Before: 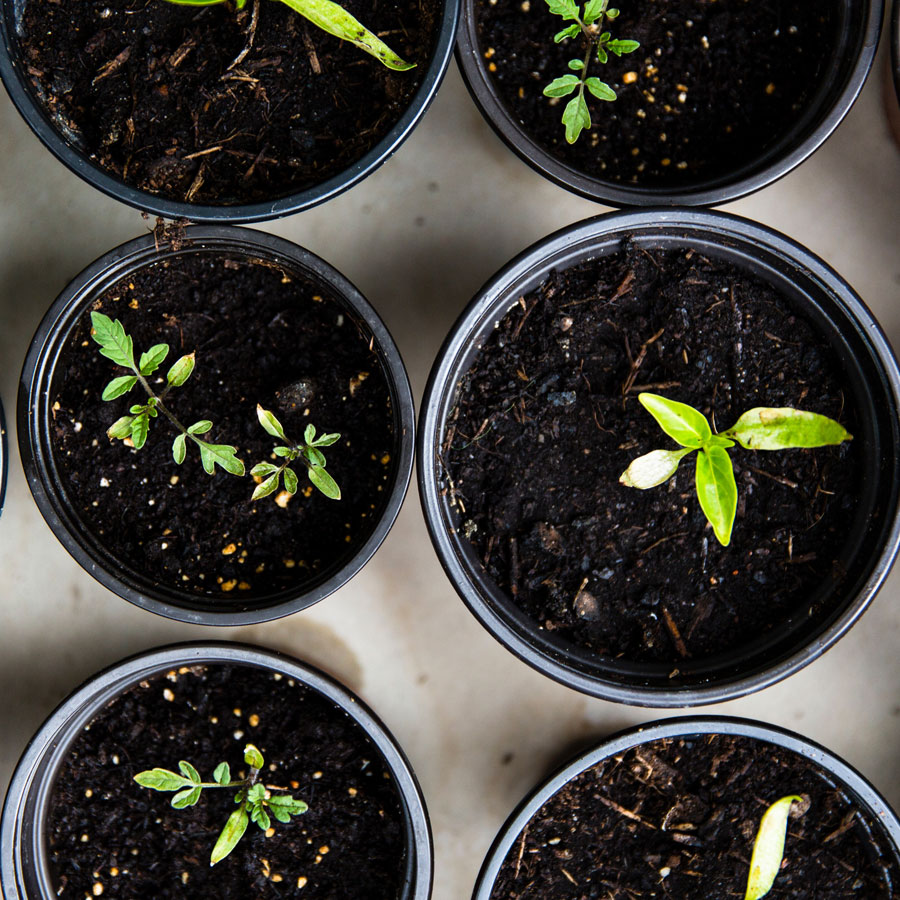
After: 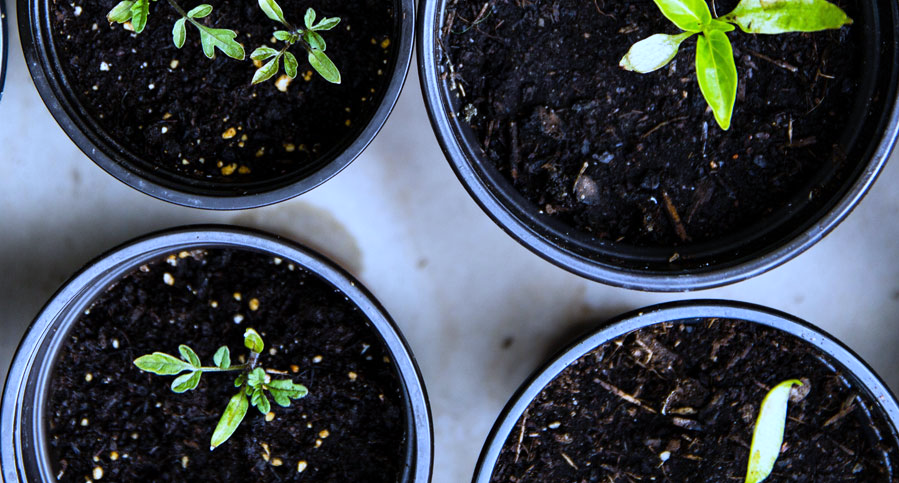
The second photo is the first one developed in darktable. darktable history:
crop and rotate: top 46.237%
white balance: red 0.871, blue 1.249
